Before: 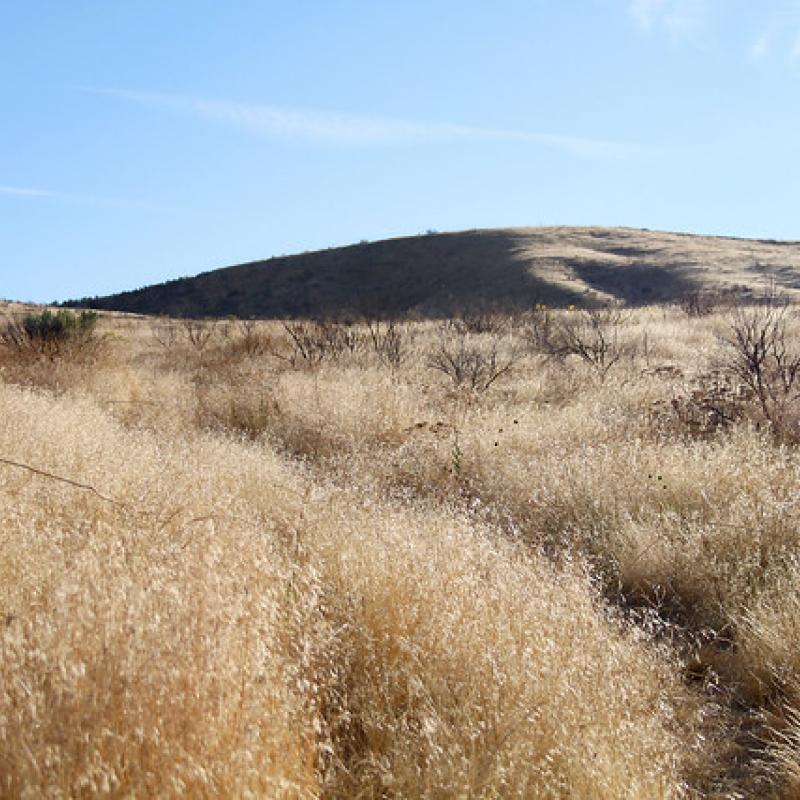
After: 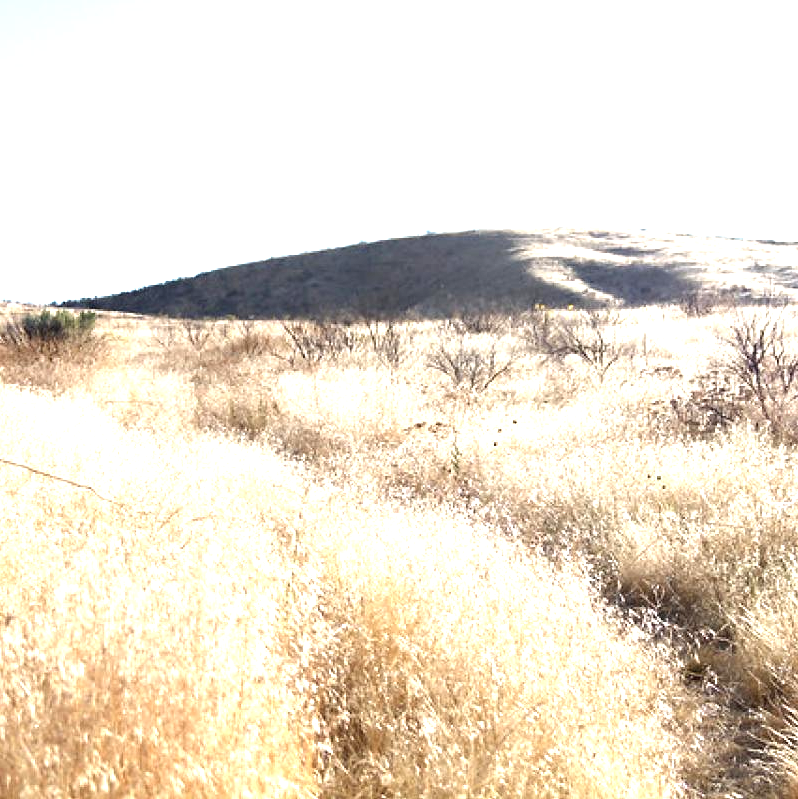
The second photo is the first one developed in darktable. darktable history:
exposure: black level correction 0, exposure 1.54 EV, compensate highlight preservation false
crop and rotate: left 0.15%, bottom 0.005%
color correction: highlights b* 0.043, saturation 0.798
